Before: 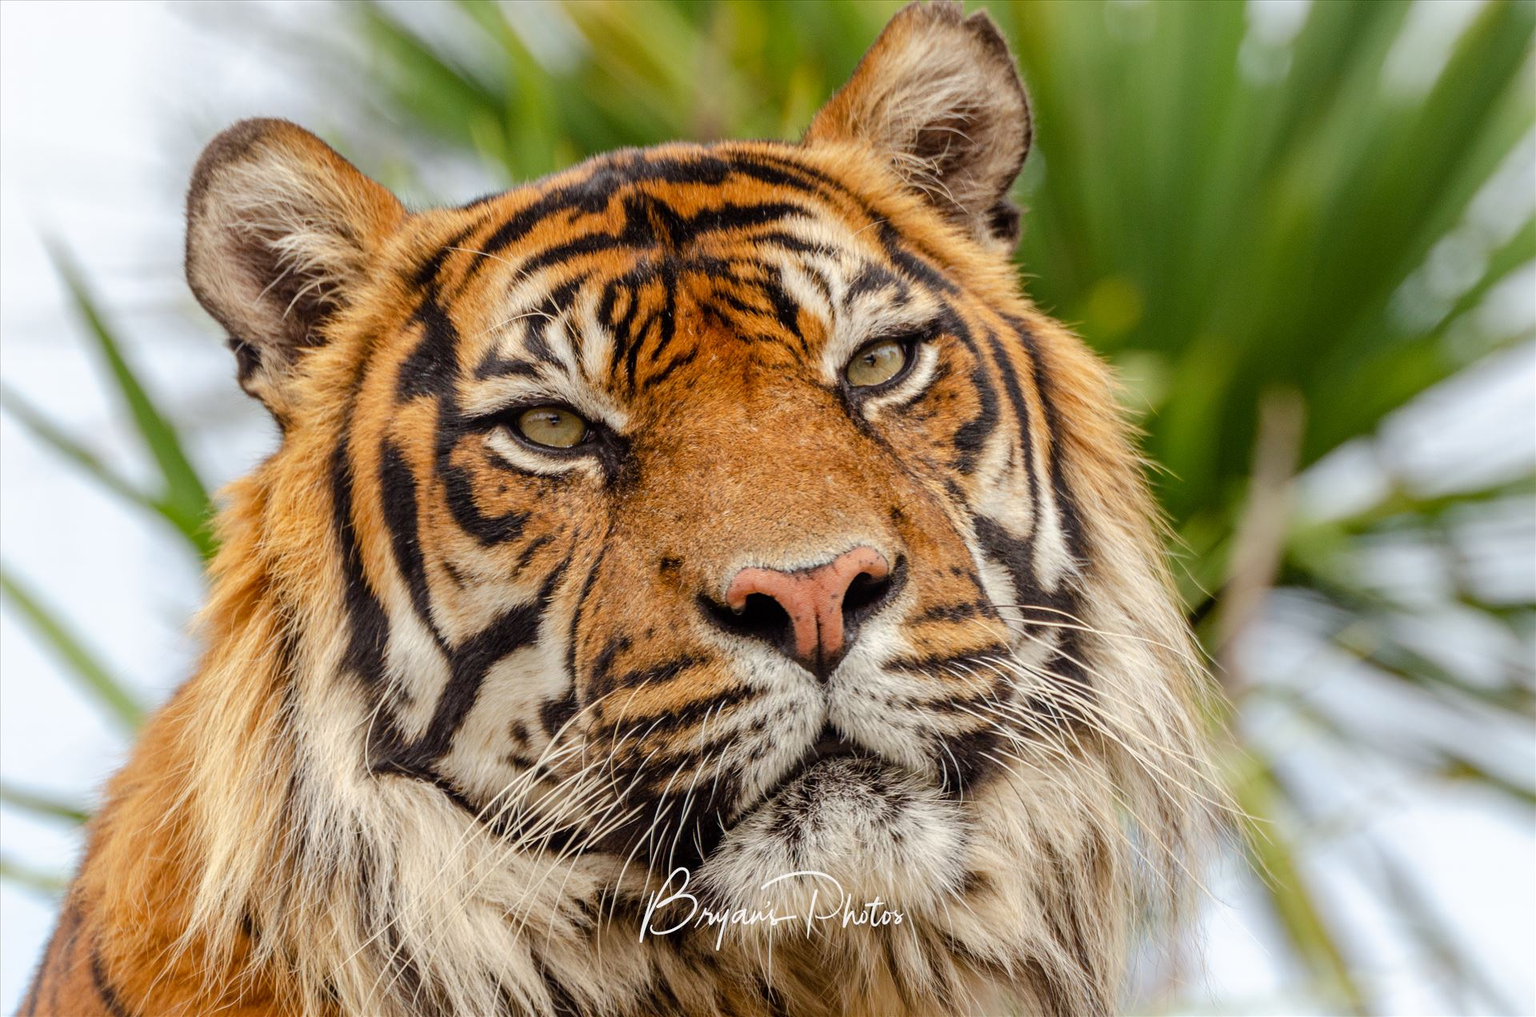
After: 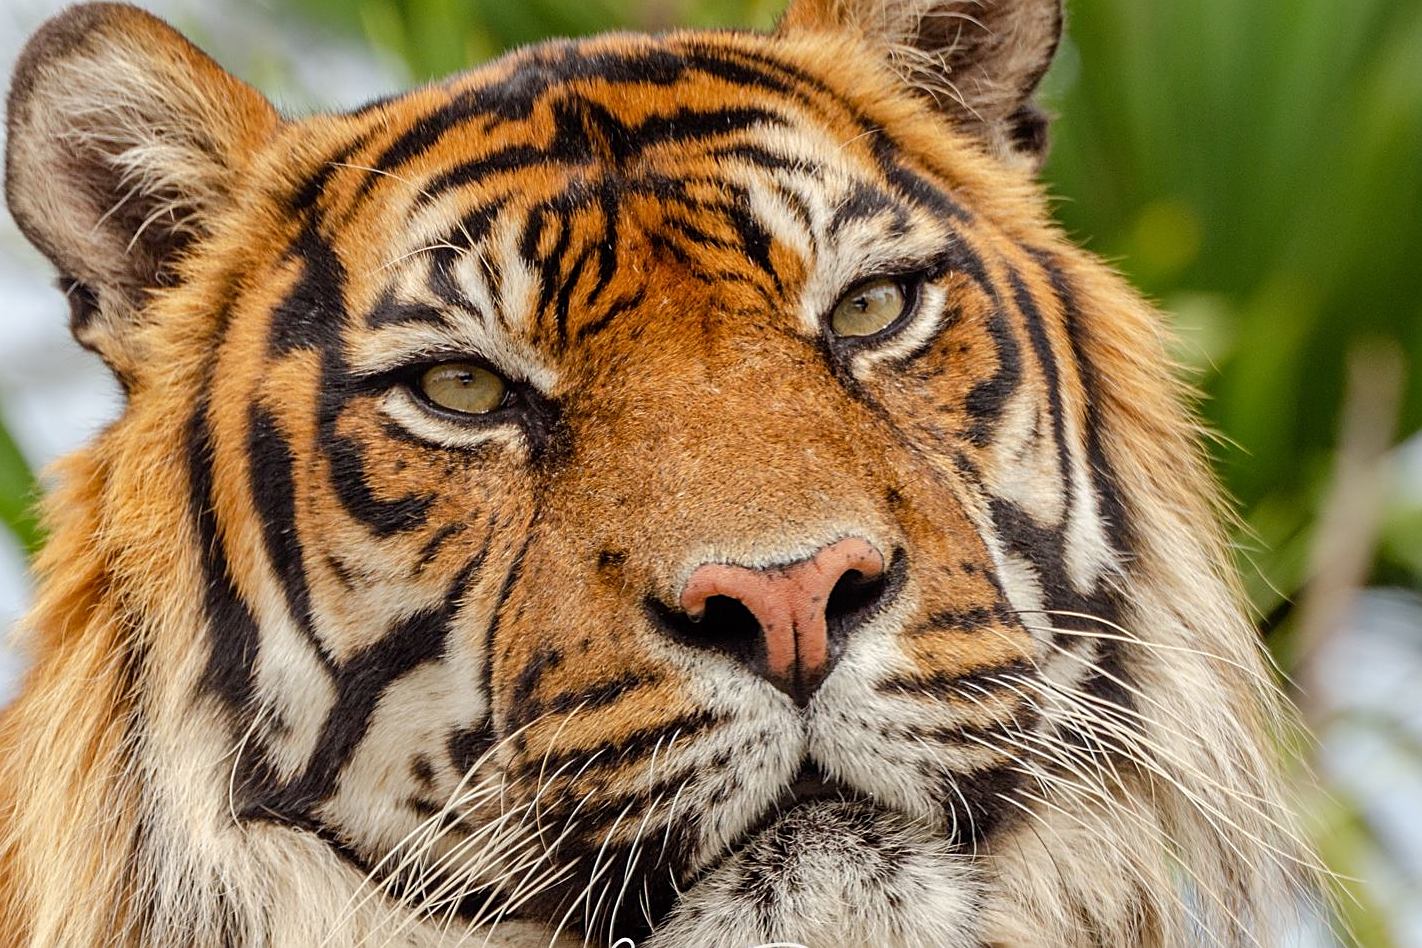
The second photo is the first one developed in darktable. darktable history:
sharpen: radius 1.924
crop and rotate: left 11.868%, top 11.49%, right 14.046%, bottom 13.874%
